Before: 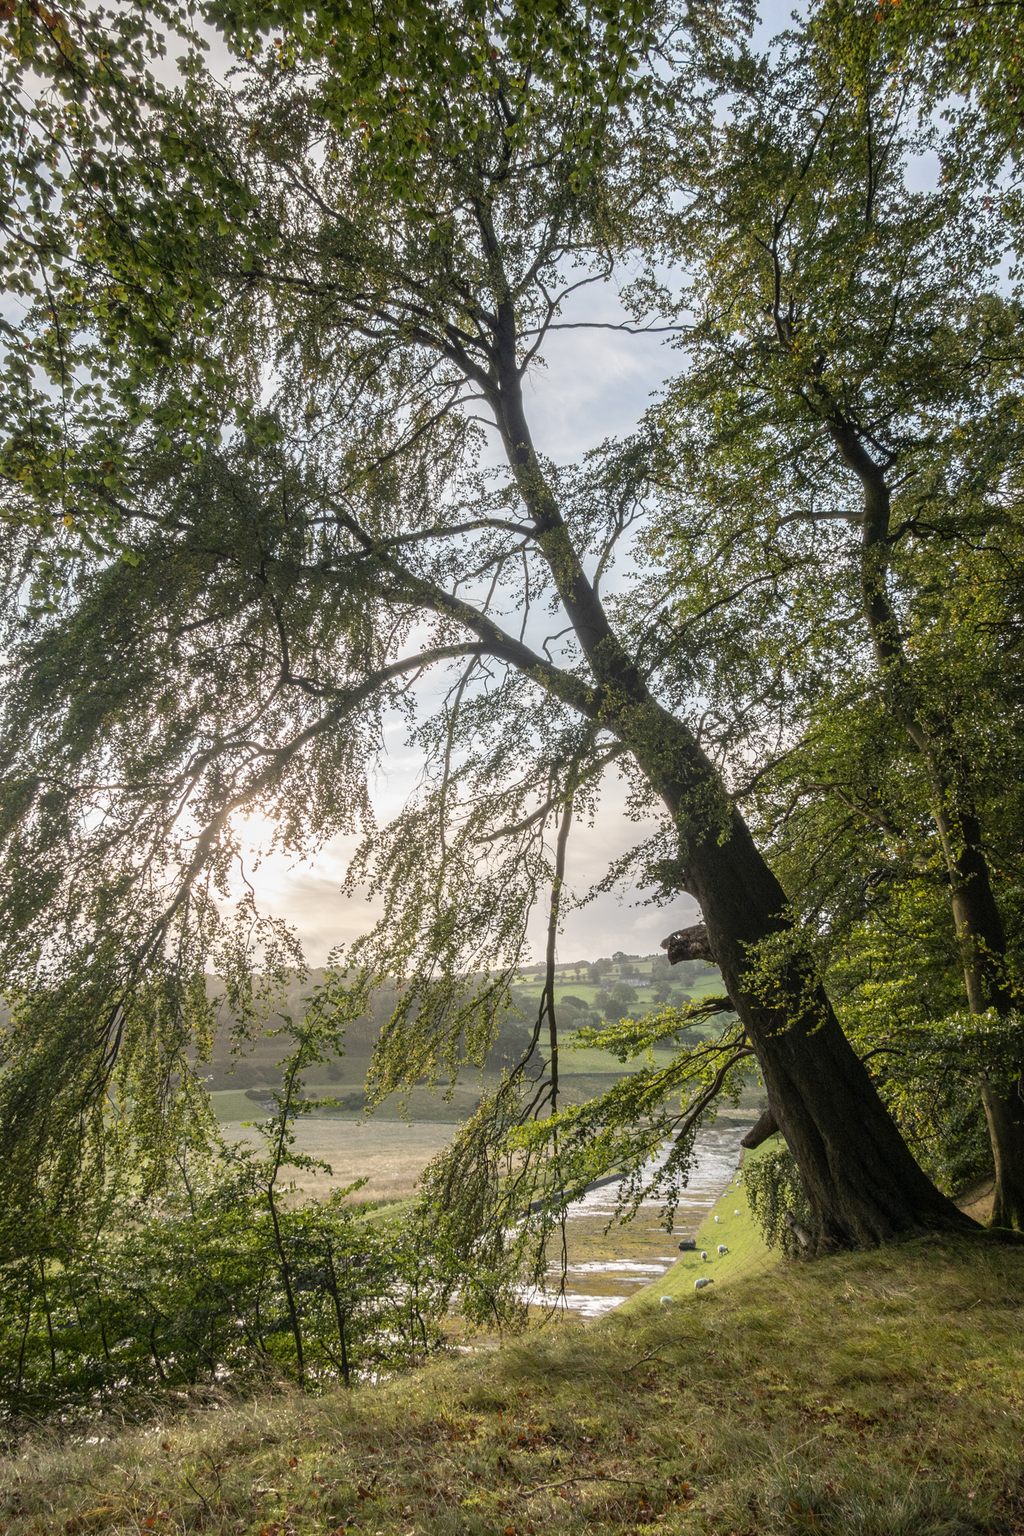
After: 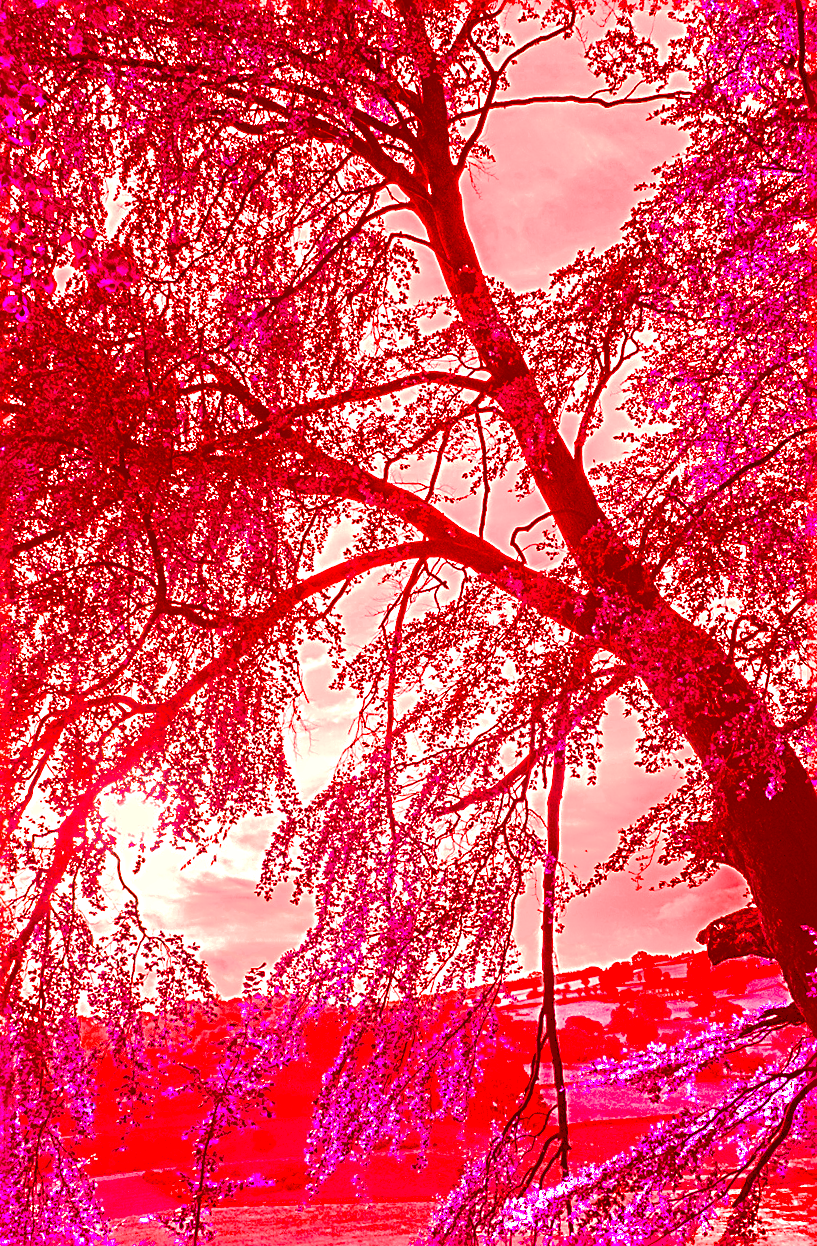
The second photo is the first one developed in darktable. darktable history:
rotate and perspective: rotation -3.52°, crop left 0.036, crop right 0.964, crop top 0.081, crop bottom 0.919
tone curve: curves: ch0 [(0, 0) (0.003, 0.089) (0.011, 0.089) (0.025, 0.088) (0.044, 0.089) (0.069, 0.094) (0.1, 0.108) (0.136, 0.119) (0.177, 0.147) (0.224, 0.204) (0.277, 0.28) (0.335, 0.389) (0.399, 0.486) (0.468, 0.588) (0.543, 0.647) (0.623, 0.705) (0.709, 0.759) (0.801, 0.815) (0.898, 0.873) (1, 1)], preserve colors none
crop: left 16.202%, top 11.208%, right 26.045%, bottom 20.557%
split-toning: highlights › hue 298.8°, highlights › saturation 0.73, compress 41.76%
sharpen: radius 3.69, amount 0.928
color balance rgb: shadows lift › hue 87.51°, highlights gain › chroma 1.62%, highlights gain › hue 55.1°, global offset › chroma 0.06%, global offset › hue 253.66°, linear chroma grading › global chroma 0.5%, perceptual saturation grading › global saturation 16.38%
color correction: highlights a* -39.68, highlights b* -40, shadows a* -40, shadows b* -40, saturation -3
